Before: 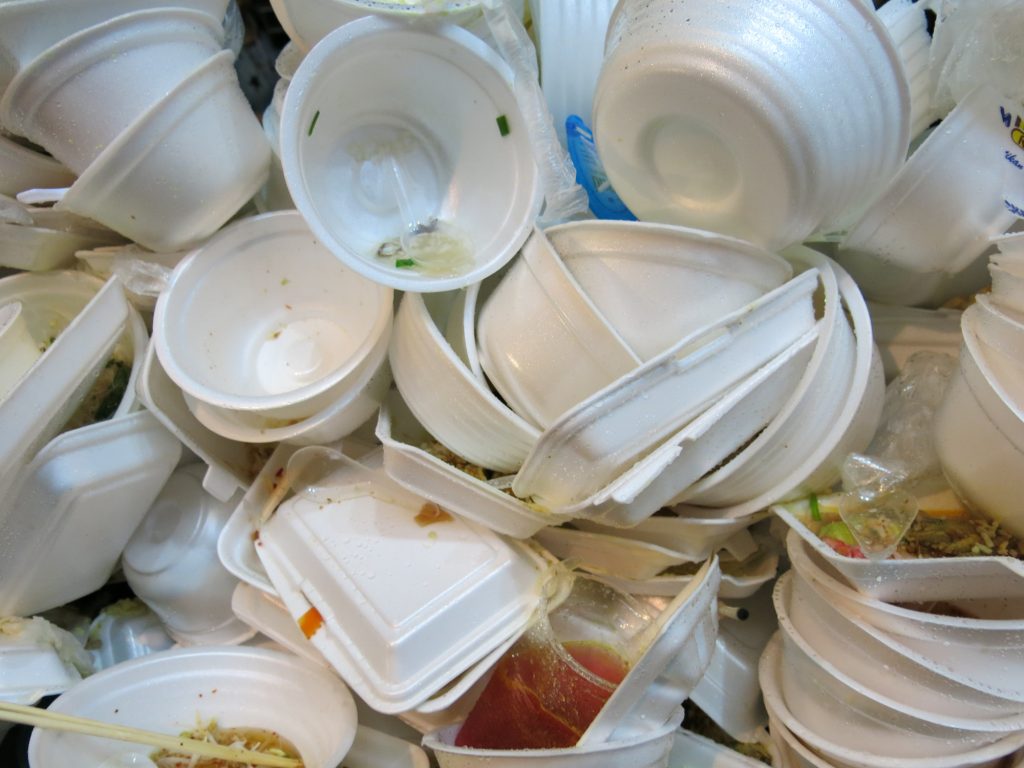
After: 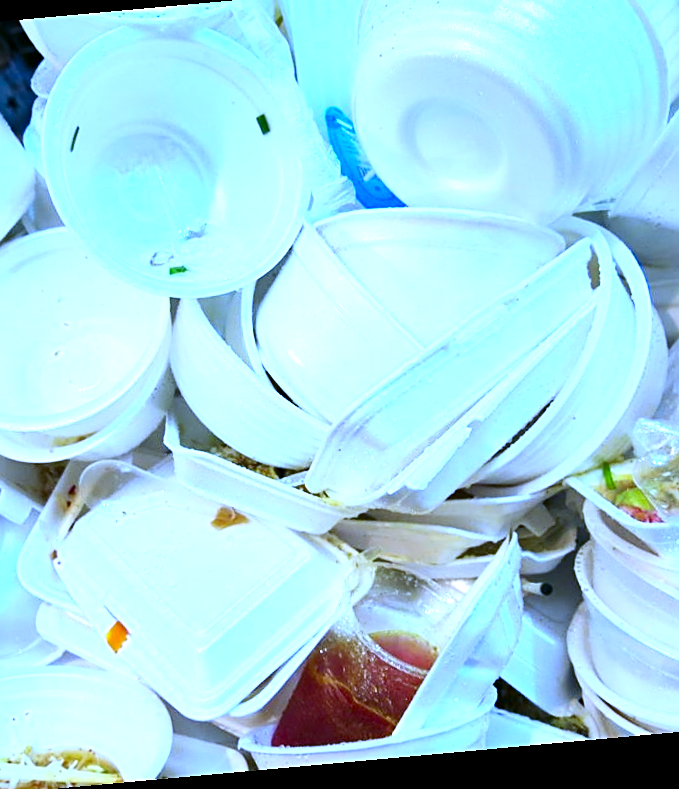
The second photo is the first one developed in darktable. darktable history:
white balance: red 0.766, blue 1.537
crop and rotate: left 22.918%, top 5.629%, right 14.711%, bottom 2.247%
sharpen: on, module defaults
exposure: black level correction 0, exposure 1.388 EV, compensate exposure bias true, compensate highlight preservation false
contrast brightness saturation: contrast 0.19, brightness -0.11, saturation 0.21
rotate and perspective: rotation -5.2°, automatic cropping off
base curve: curves: ch0 [(0, 0) (0.283, 0.295) (1, 1)], preserve colors none
